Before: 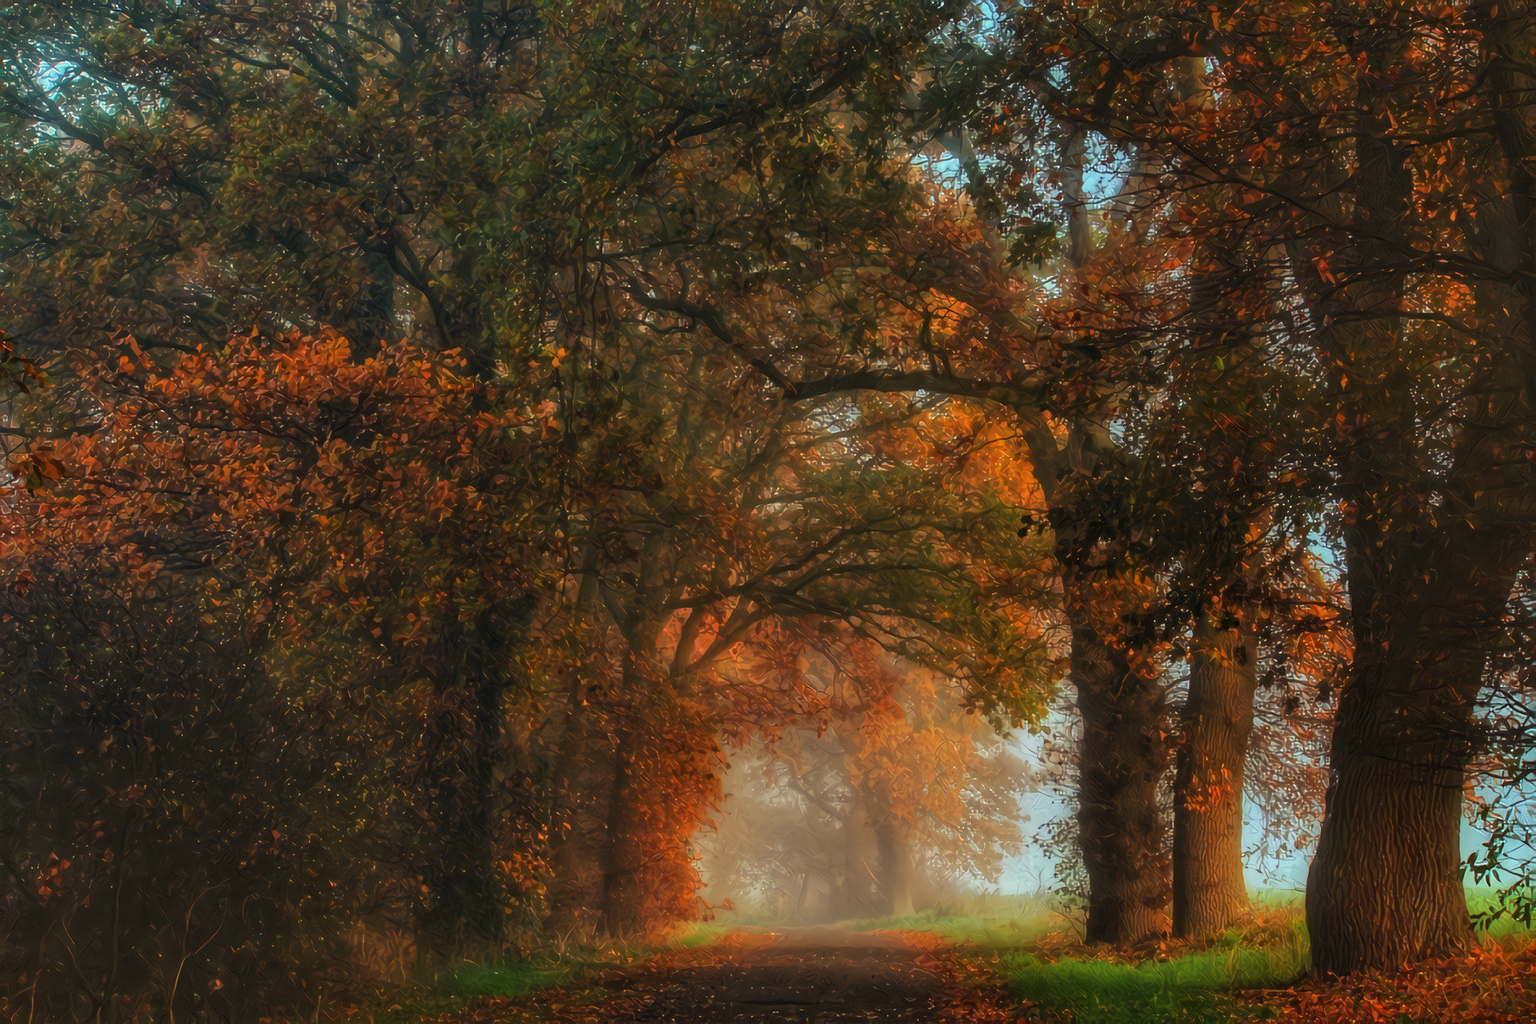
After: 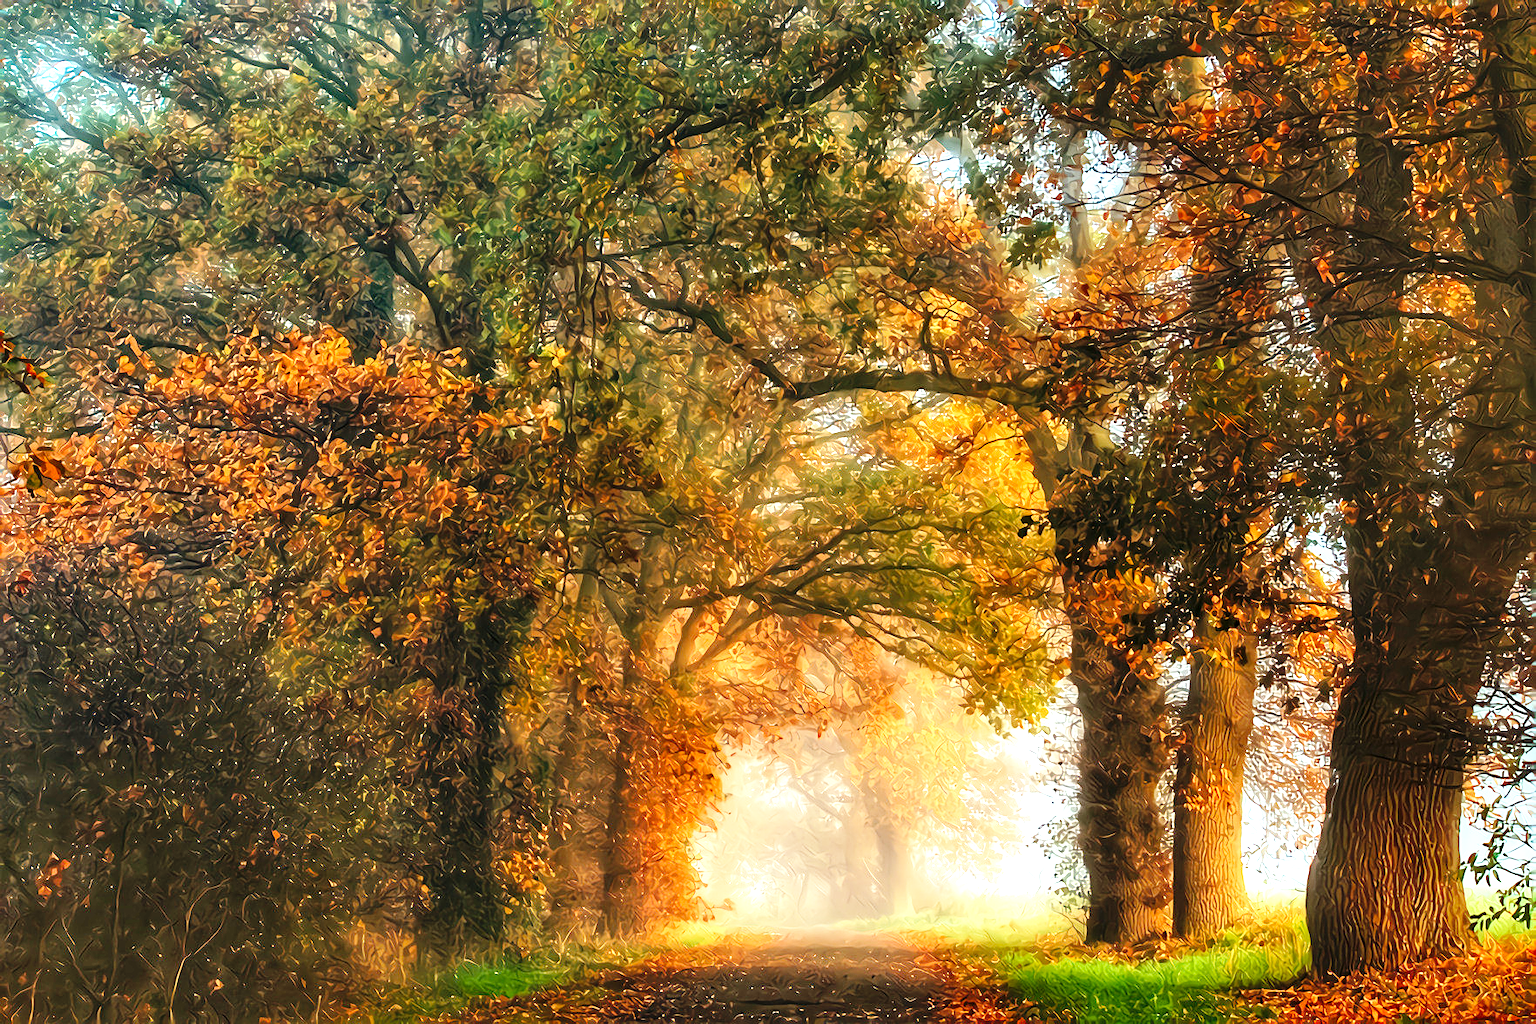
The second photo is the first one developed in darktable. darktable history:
base curve: curves: ch0 [(0, 0) (0.036, 0.025) (0.121, 0.166) (0.206, 0.329) (0.605, 0.79) (1, 1)], preserve colors none
sharpen: on, module defaults
white balance: red 0.978, blue 0.999
local contrast: mode bilateral grid, contrast 20, coarseness 50, detail 120%, midtone range 0.2
exposure: black level correction 0.001, exposure 1.719 EV, compensate exposure bias true, compensate highlight preservation false
